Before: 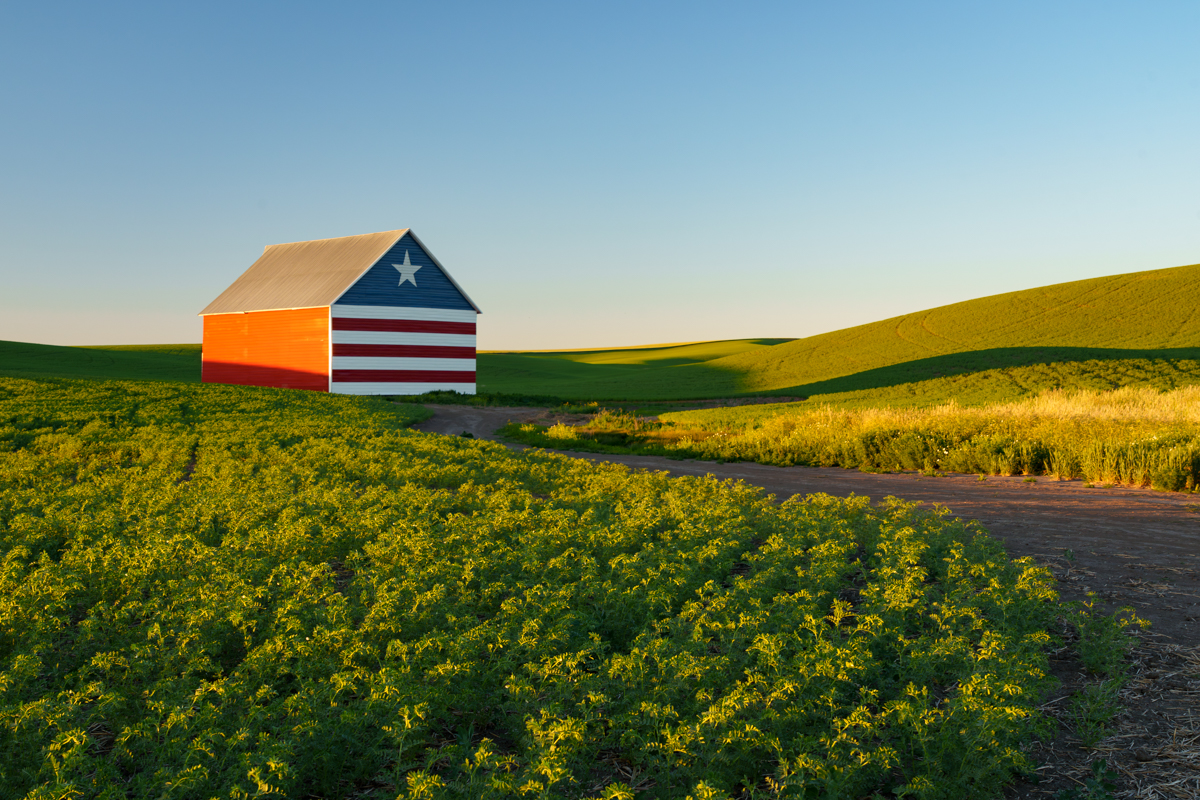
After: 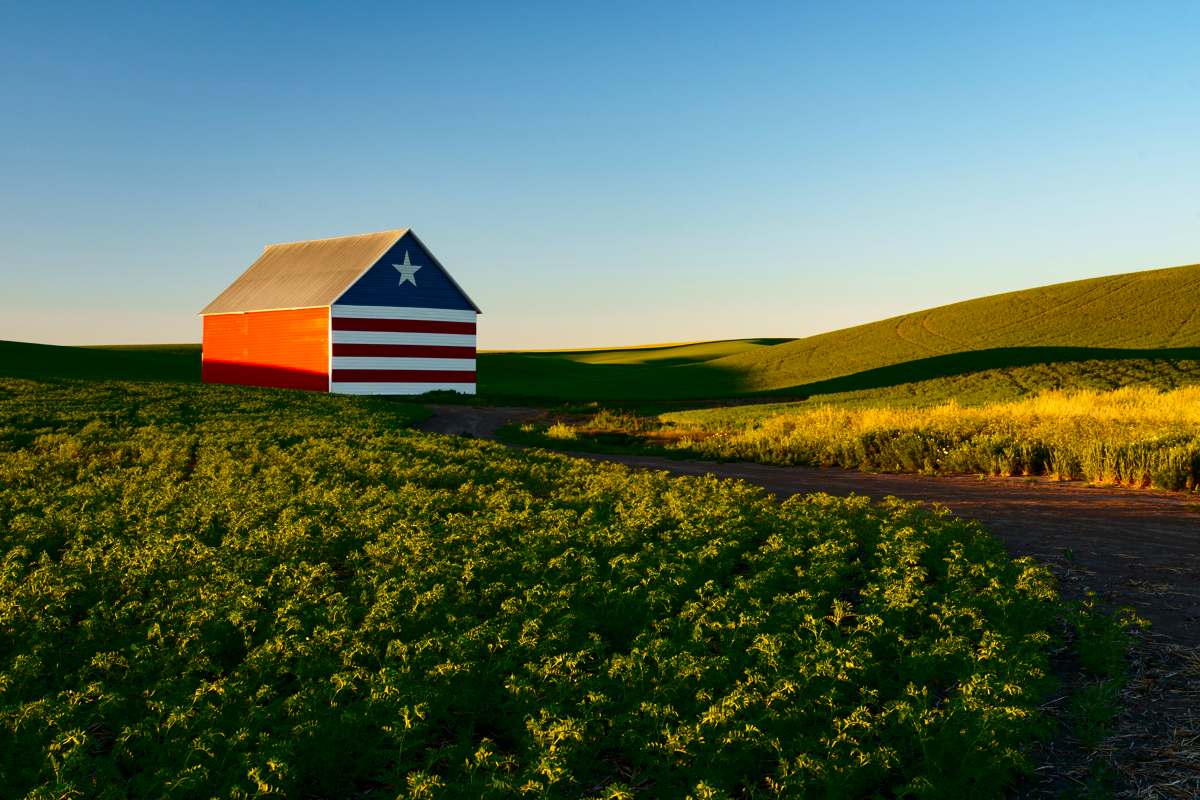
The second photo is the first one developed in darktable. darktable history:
contrast brightness saturation: contrast 0.22, brightness -0.19, saturation 0.24
shadows and highlights: shadows 25, highlights -25
